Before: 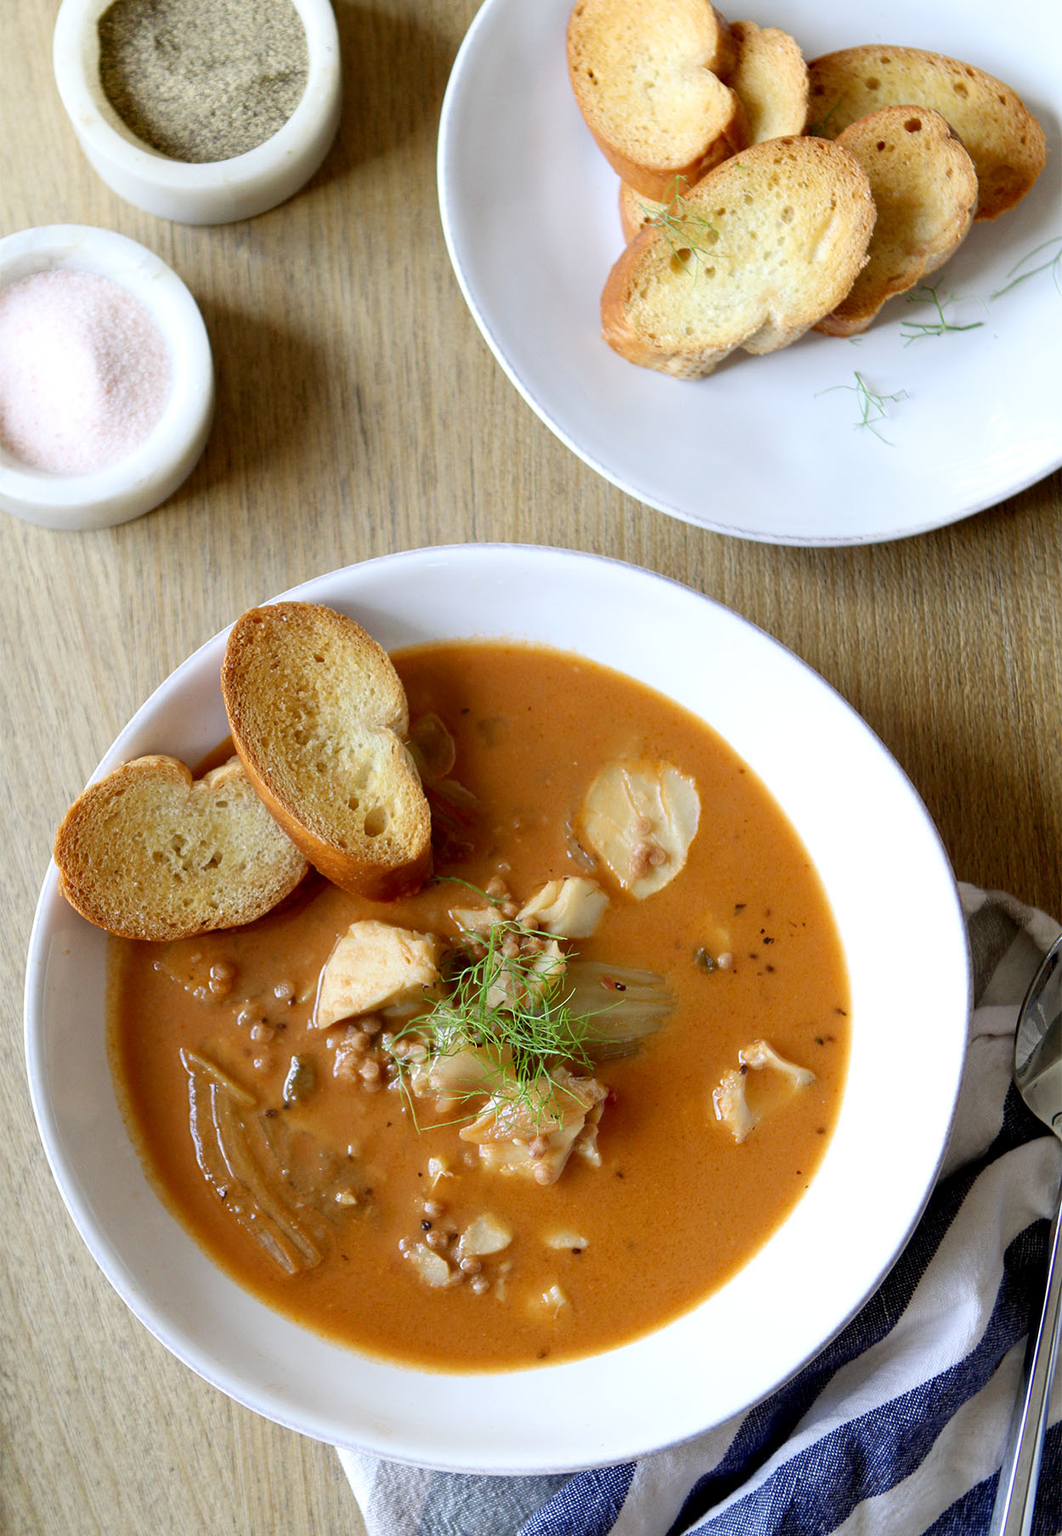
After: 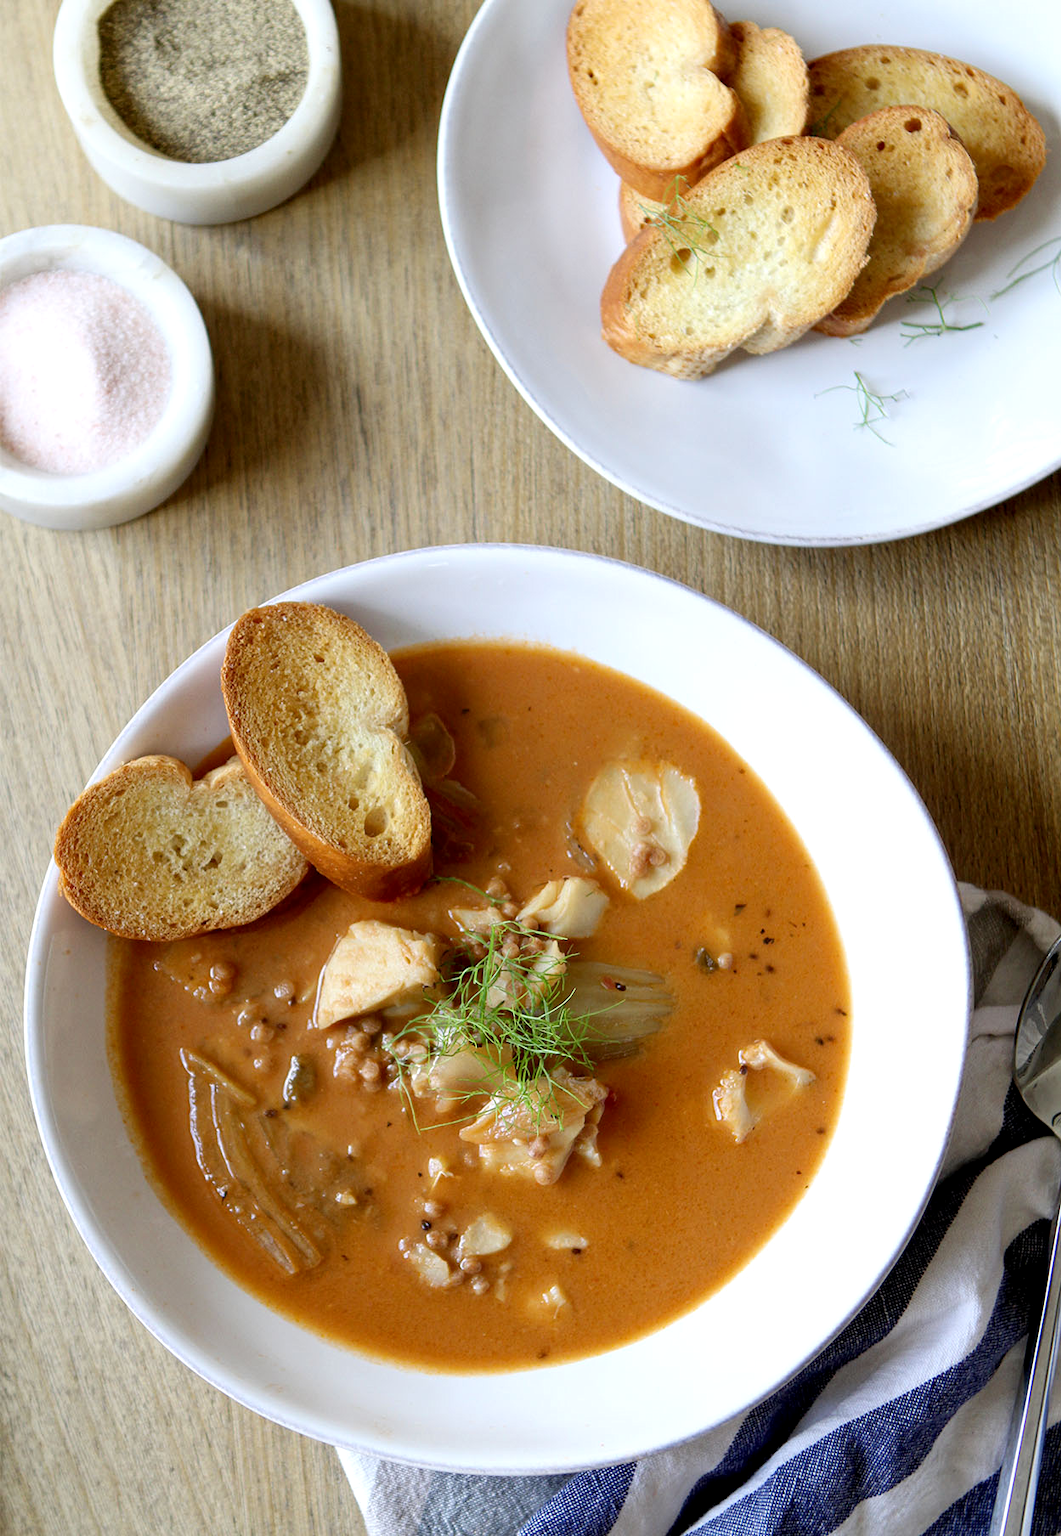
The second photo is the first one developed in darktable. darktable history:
local contrast: highlights 101%, shadows 100%, detail 120%, midtone range 0.2
